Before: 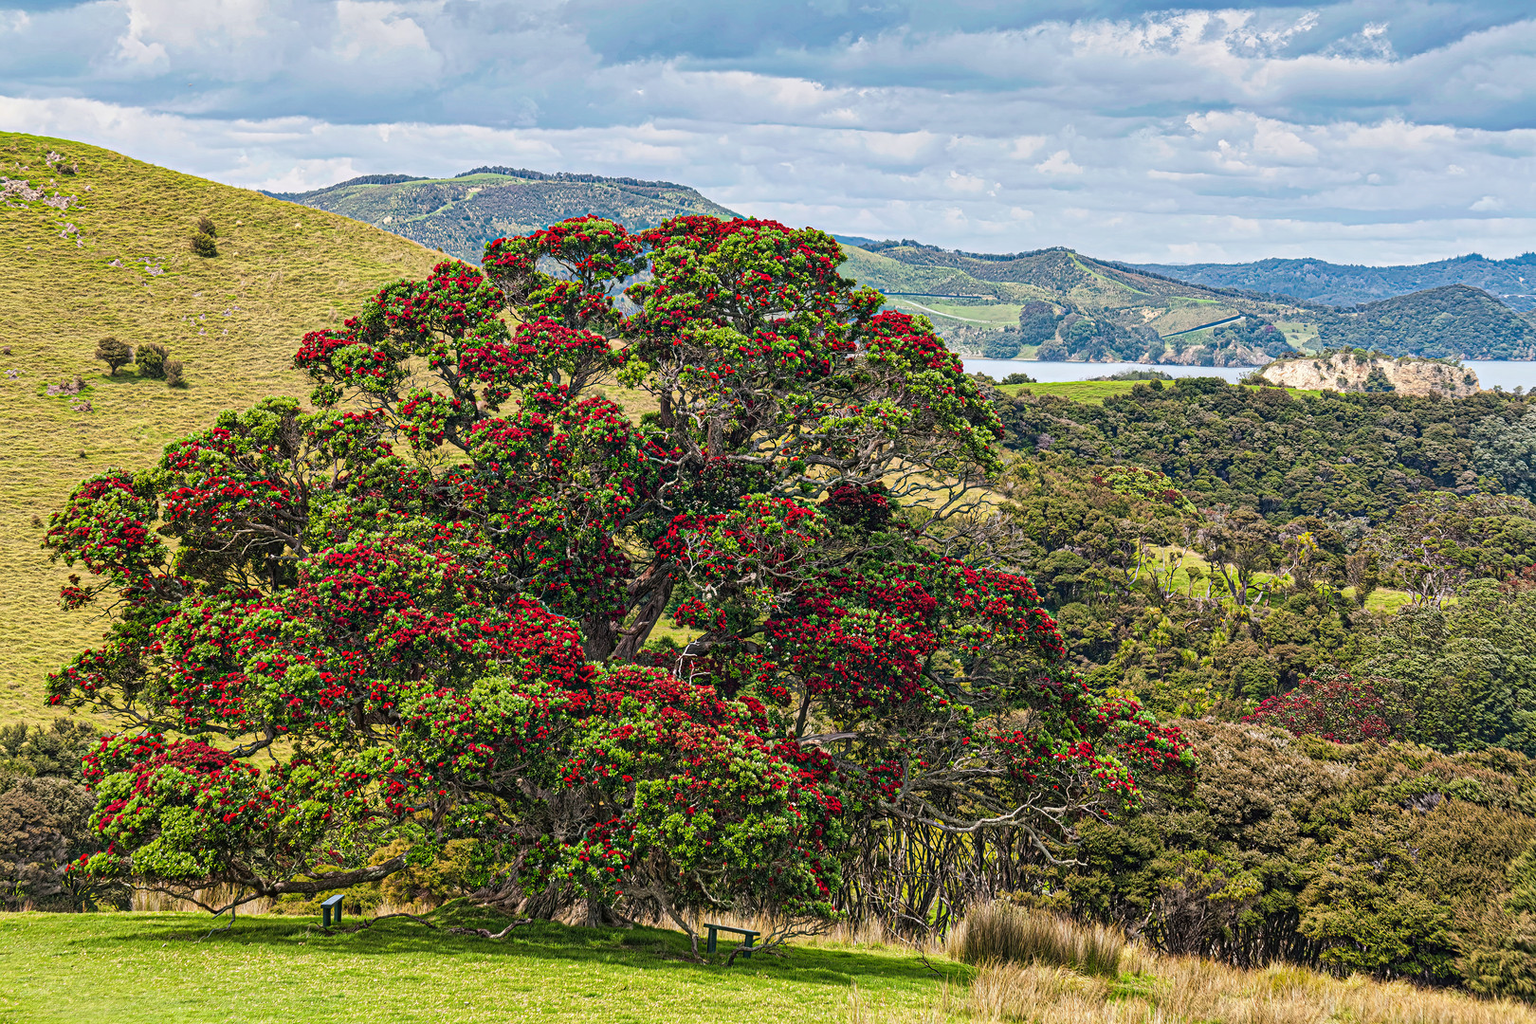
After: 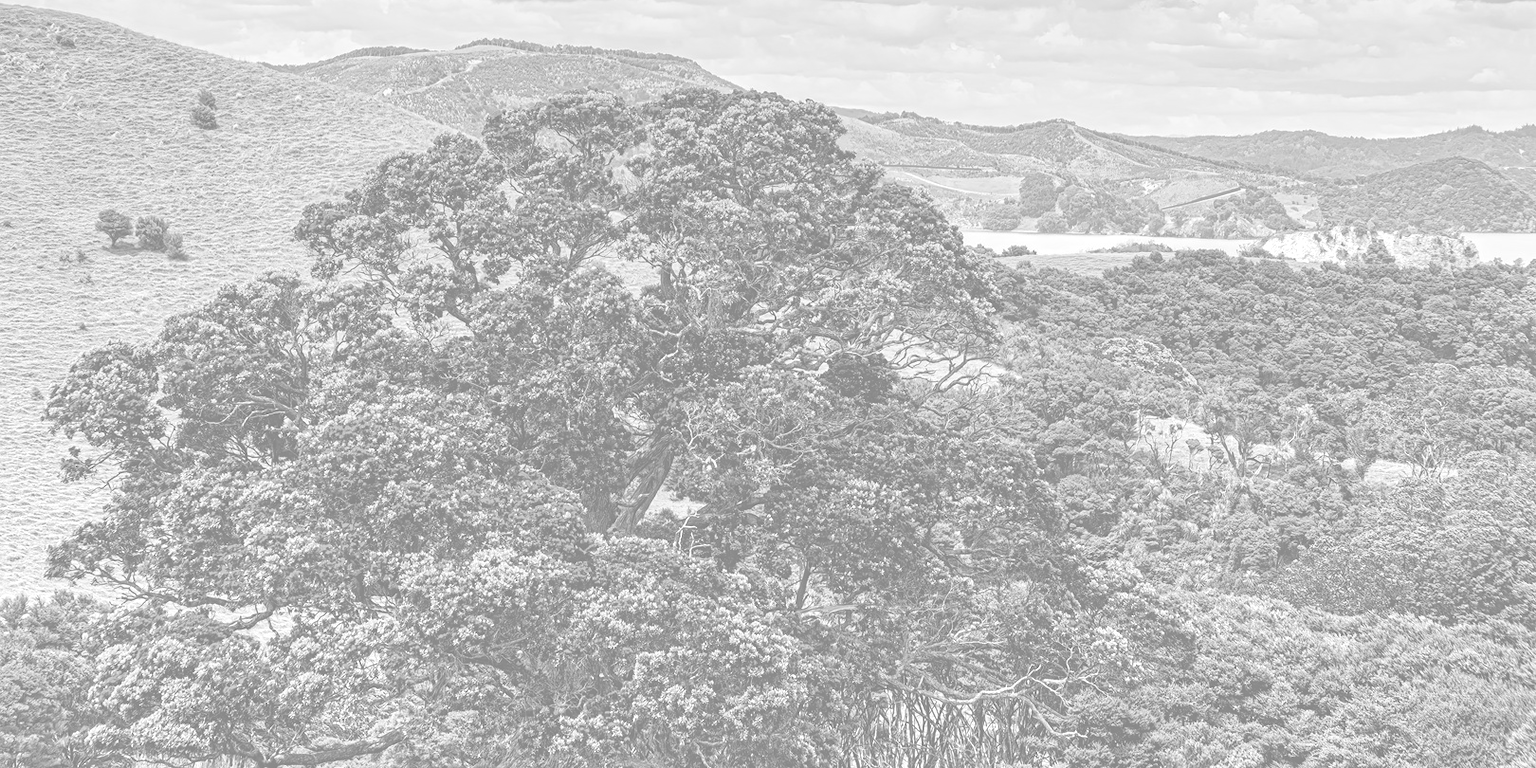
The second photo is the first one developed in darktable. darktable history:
shadows and highlights: radius 337.17, shadows 29.01, soften with gaussian
colorize: hue 43.2°, saturation 40%, version 1
graduated density: hue 238.83°, saturation 50%
crop and rotate: top 12.5%, bottom 12.5%
color balance rgb: linear chroma grading › global chroma 10%, global vibrance 10%, contrast 15%, saturation formula JzAzBz (2021)
monochrome: a 16.01, b -2.65, highlights 0.52
